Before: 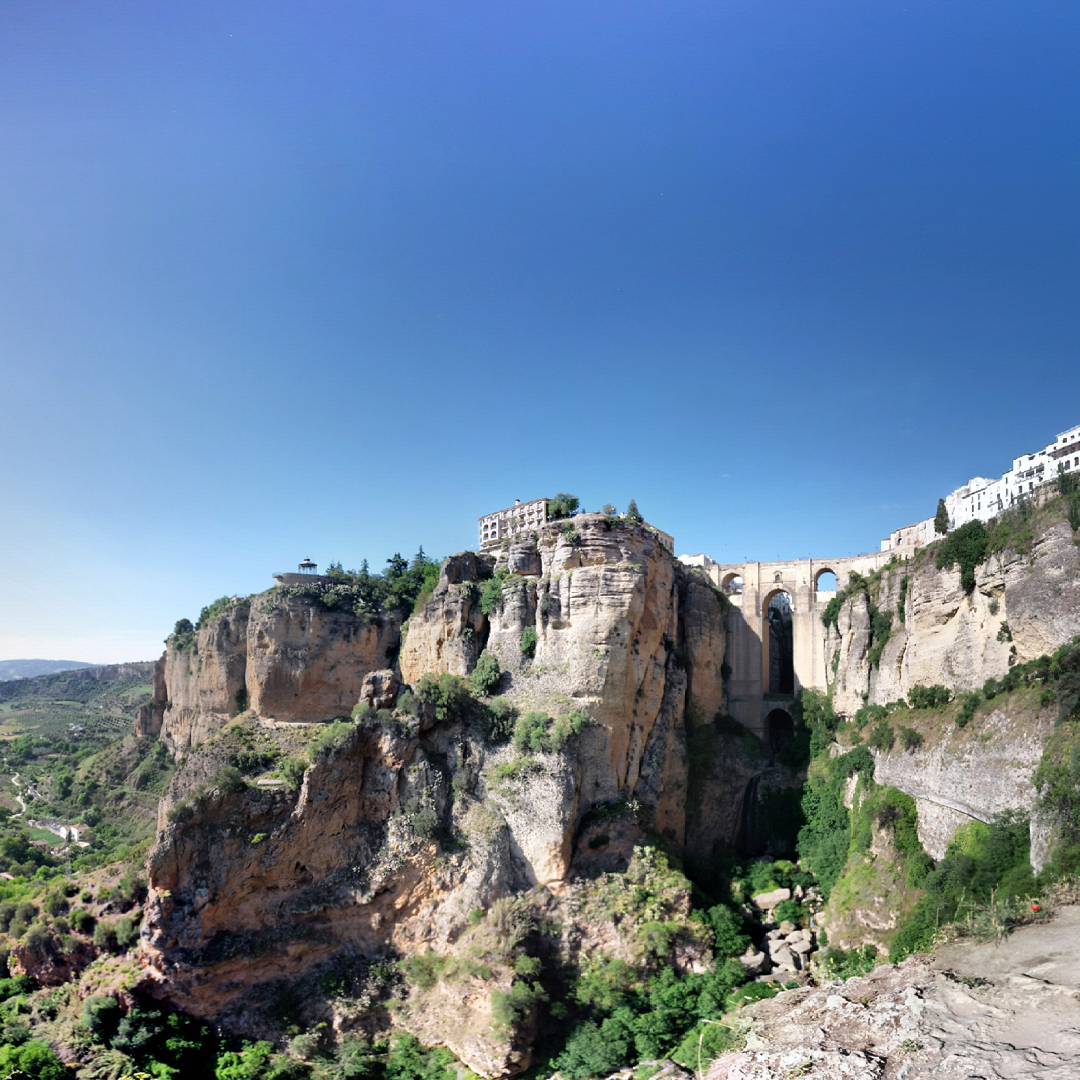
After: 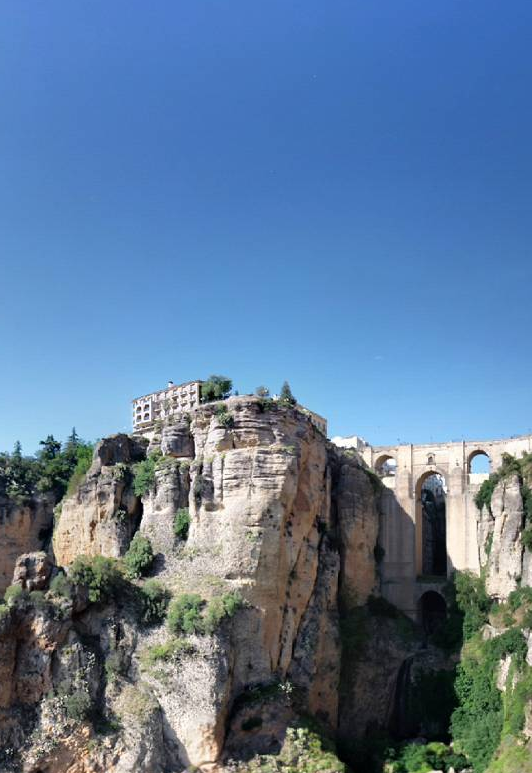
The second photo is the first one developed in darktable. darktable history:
crop: left 32.14%, top 10.944%, right 18.582%, bottom 17.464%
